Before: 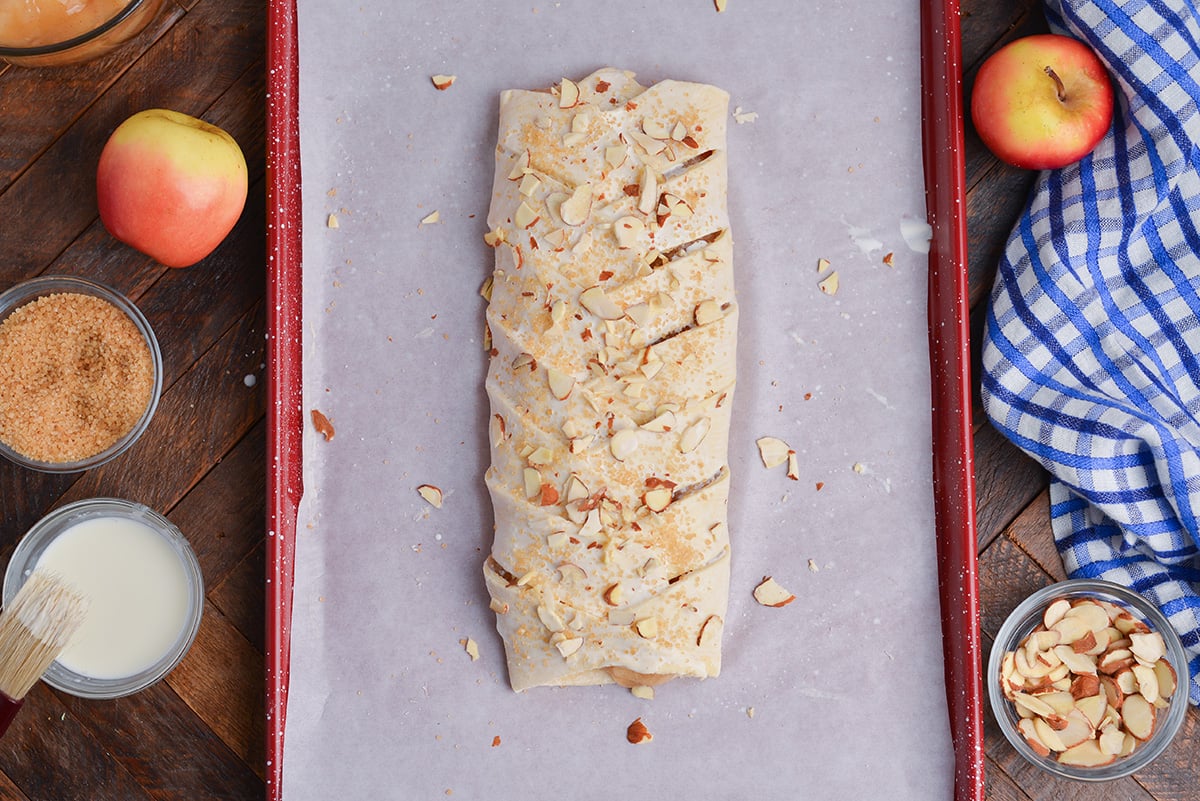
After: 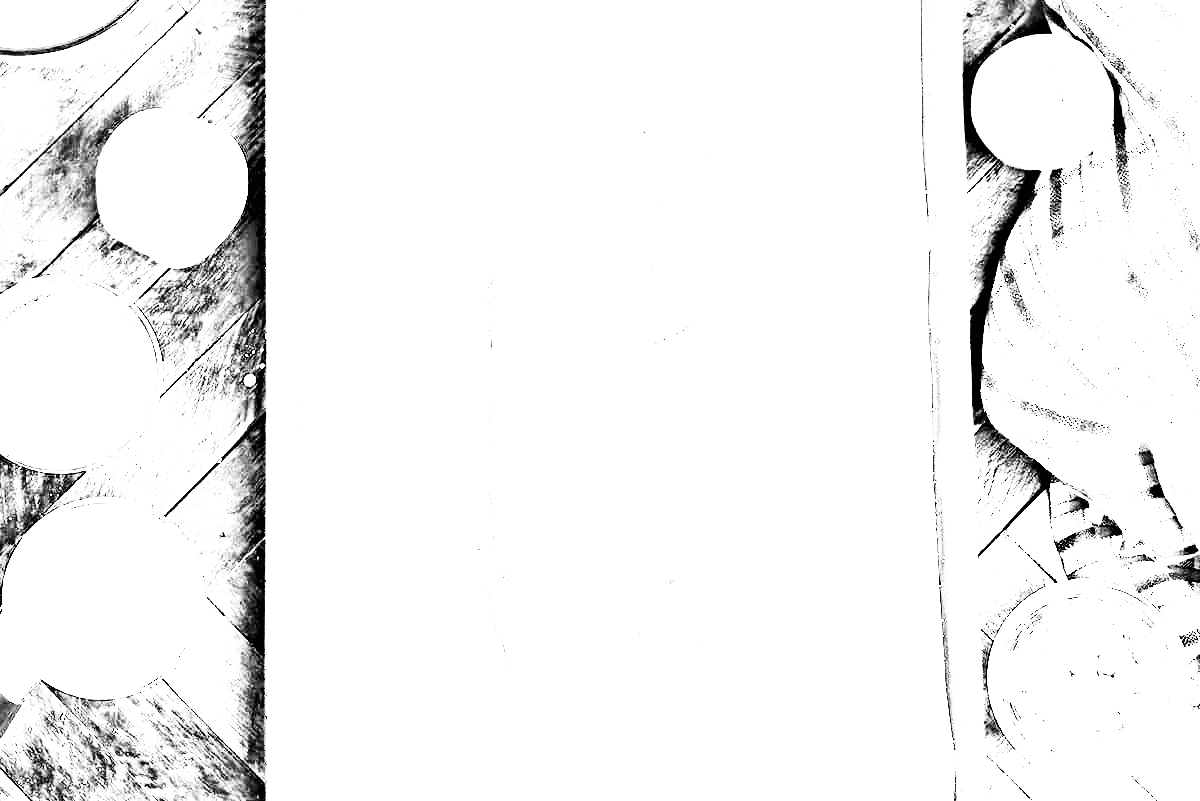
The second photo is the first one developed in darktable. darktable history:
white balance: red 8, blue 8
base curve: curves: ch0 [(0, 0) (0.007, 0.004) (0.027, 0.03) (0.046, 0.07) (0.207, 0.54) (0.442, 0.872) (0.673, 0.972) (1, 1)], preserve colors none
contrast brightness saturation: contrast 0.07, brightness 0.08, saturation 0.18
exposure: black level correction -0.015, compensate highlight preservation false
highpass: sharpness 49.79%, contrast boost 49.79%
